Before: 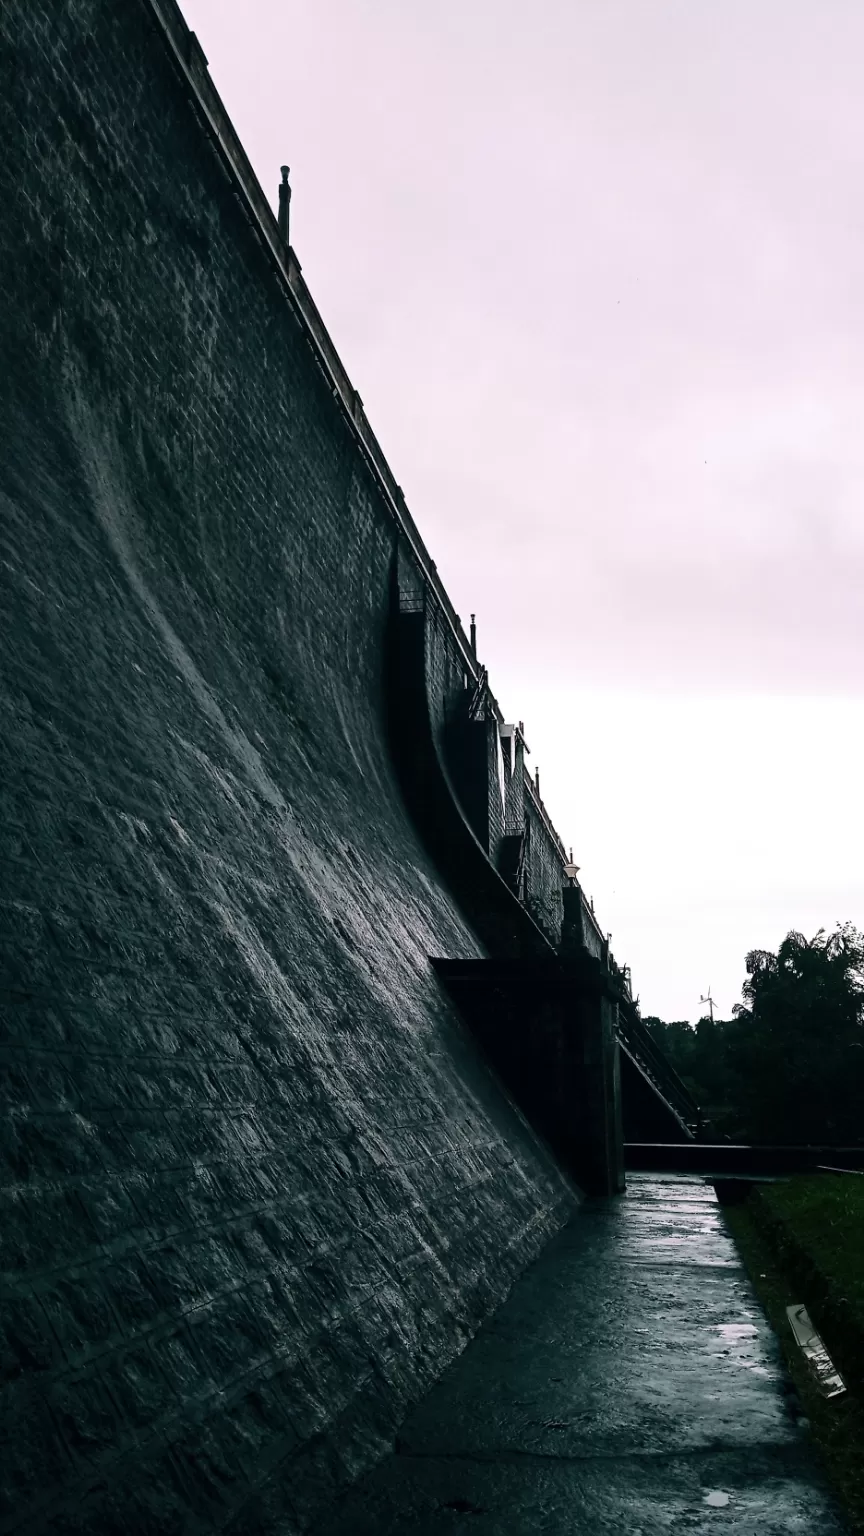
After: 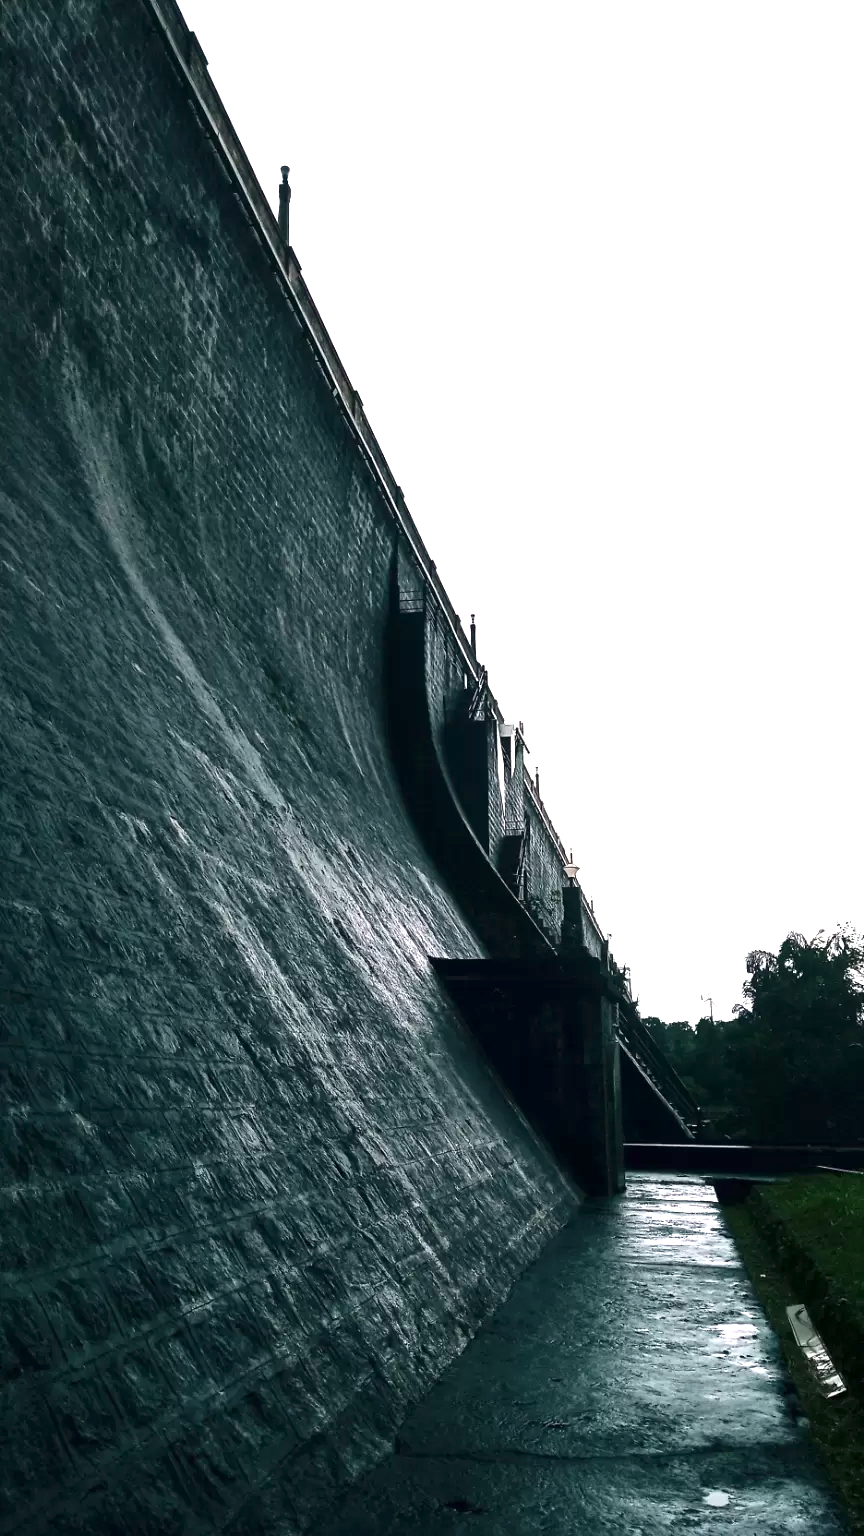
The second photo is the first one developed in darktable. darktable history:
exposure: exposure 1.066 EV, compensate highlight preservation false
